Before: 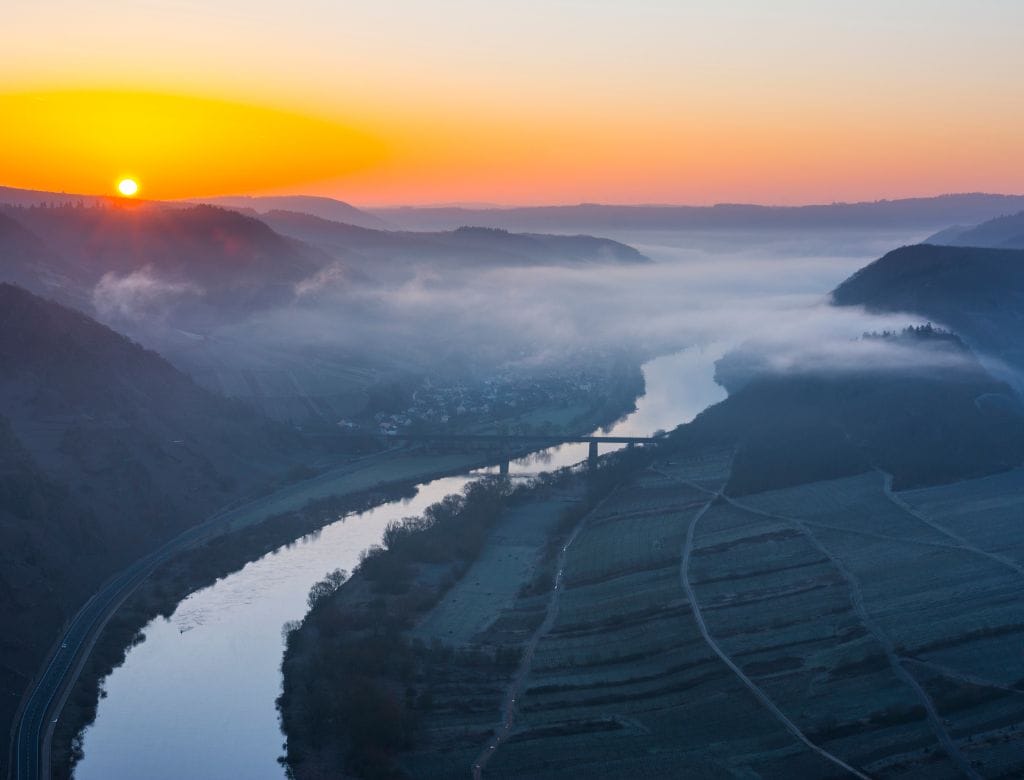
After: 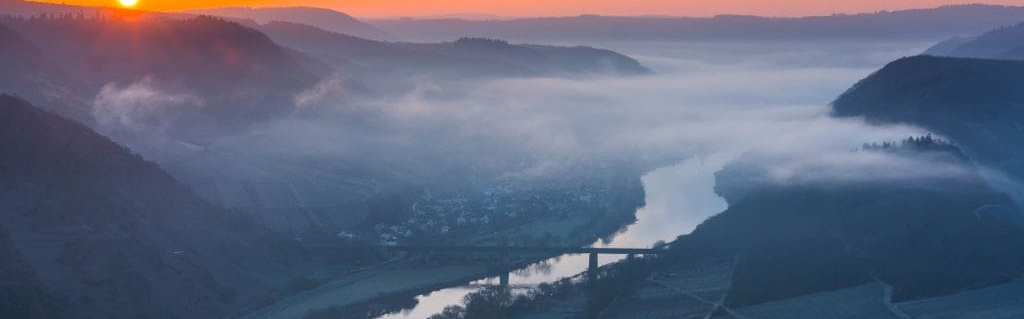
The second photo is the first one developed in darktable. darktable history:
crop and rotate: top 24.322%, bottom 34.756%
